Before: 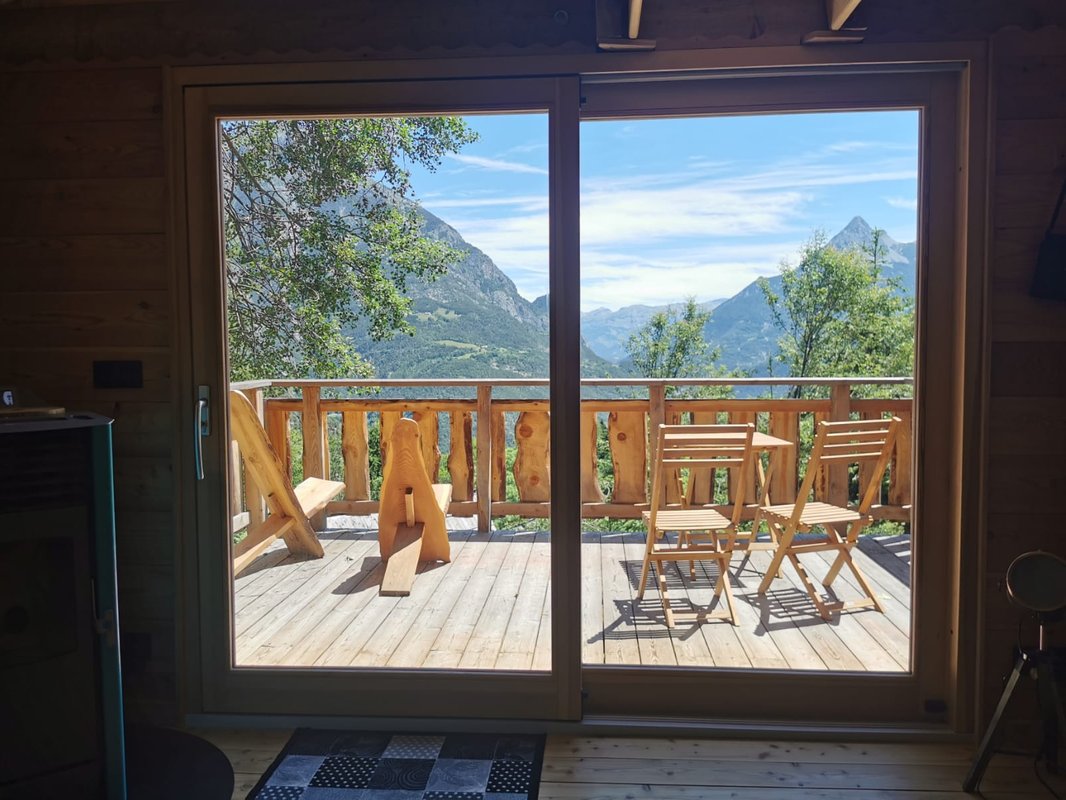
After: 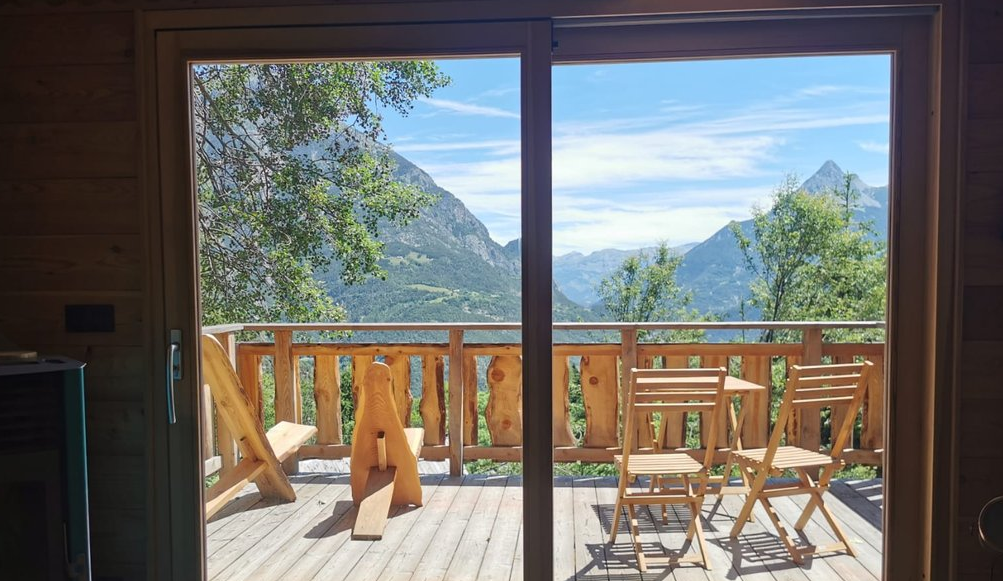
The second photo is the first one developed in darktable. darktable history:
crop: left 2.67%, top 7.031%, right 3.184%, bottom 20.231%
